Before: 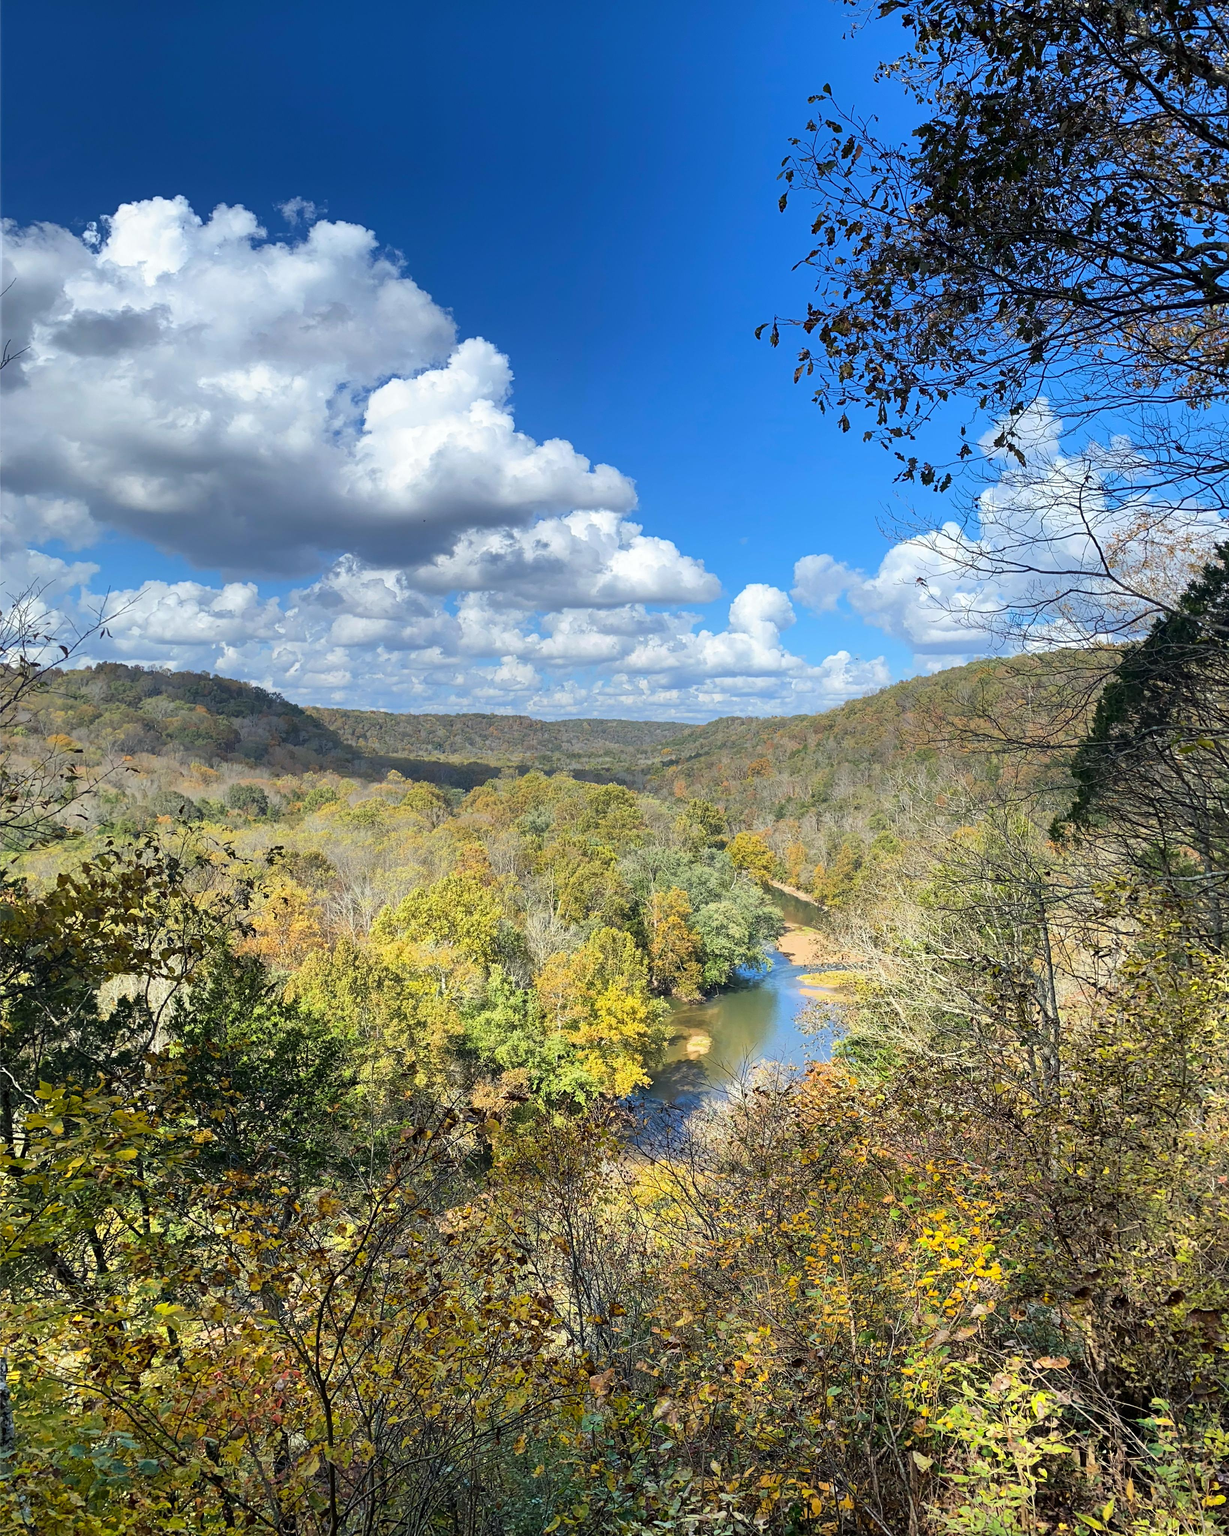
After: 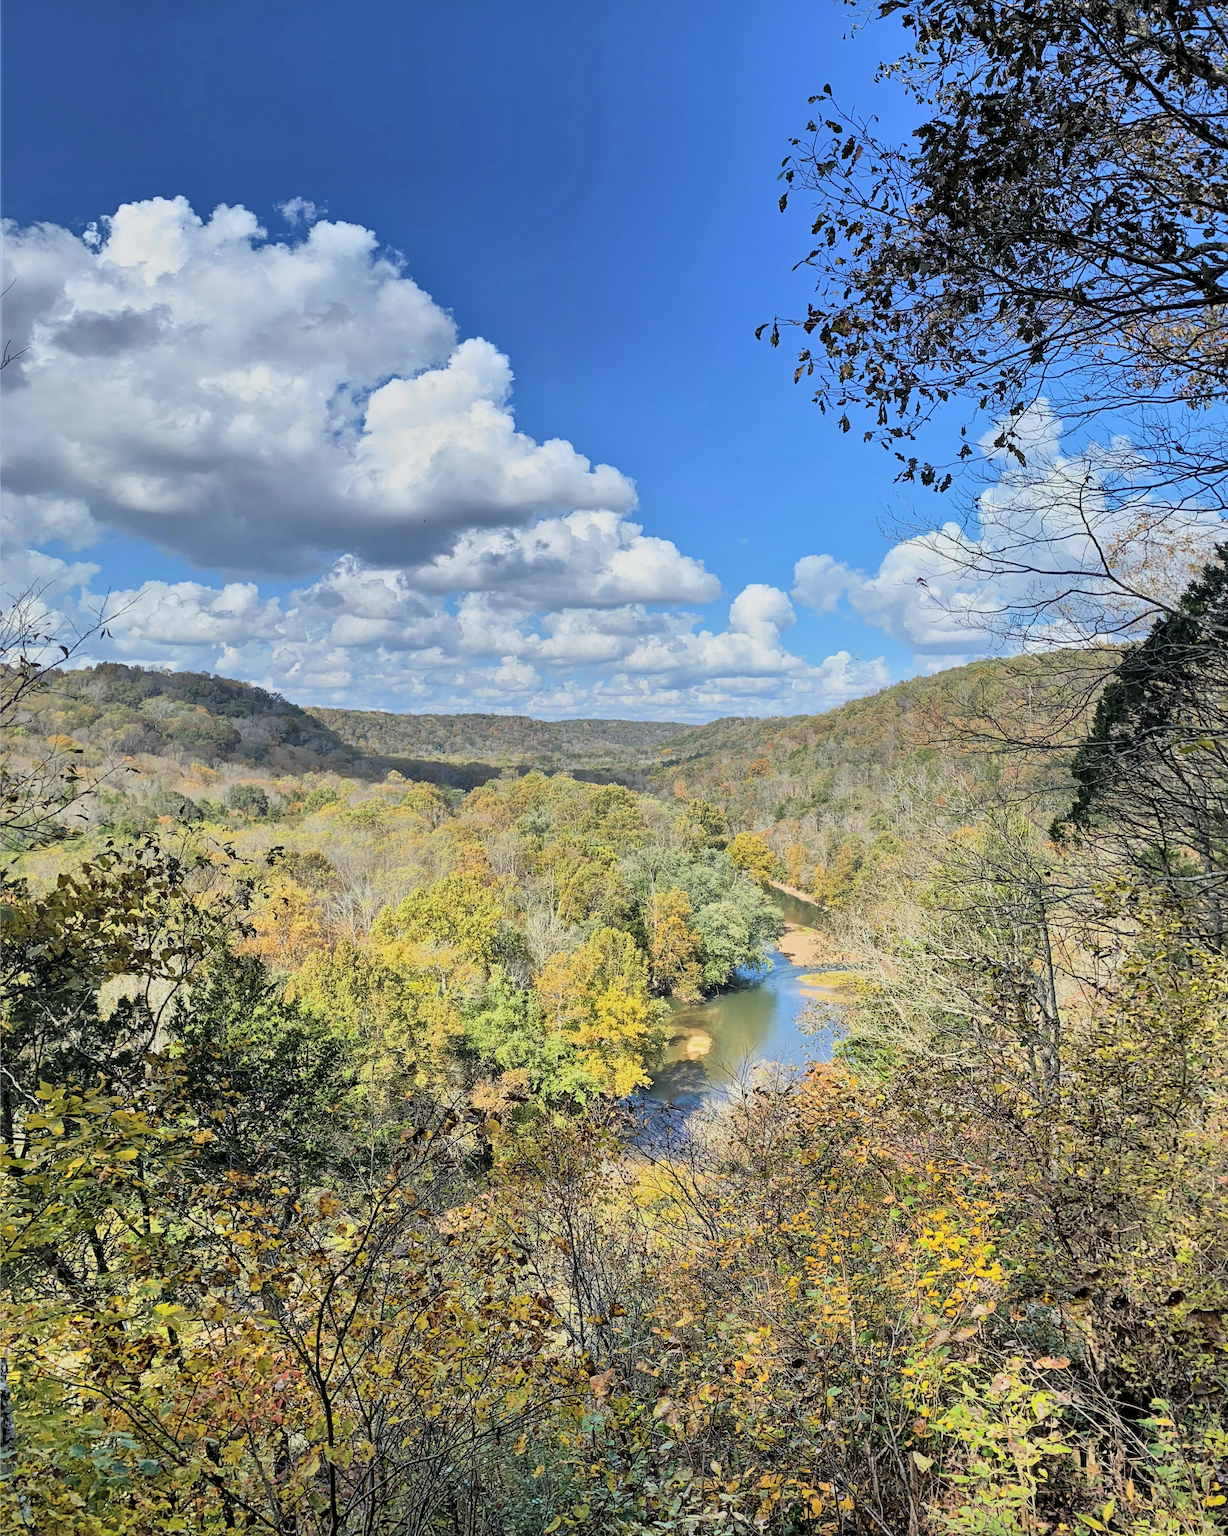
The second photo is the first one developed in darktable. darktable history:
exposure: black level correction 0, exposure -0.692 EV, compensate highlight preservation false
local contrast: mode bilateral grid, contrast 25, coarseness 61, detail 152%, midtone range 0.2
contrast brightness saturation: contrast 0.104, brightness 0.307, saturation 0.144
filmic rgb: black relative exposure -14.92 EV, white relative exposure 3 EV, target black luminance 0%, hardness 9.32, latitude 98.36%, contrast 0.912, shadows ↔ highlights balance 0.725%
tone equalizer: edges refinement/feathering 500, mask exposure compensation -1.57 EV, preserve details no
